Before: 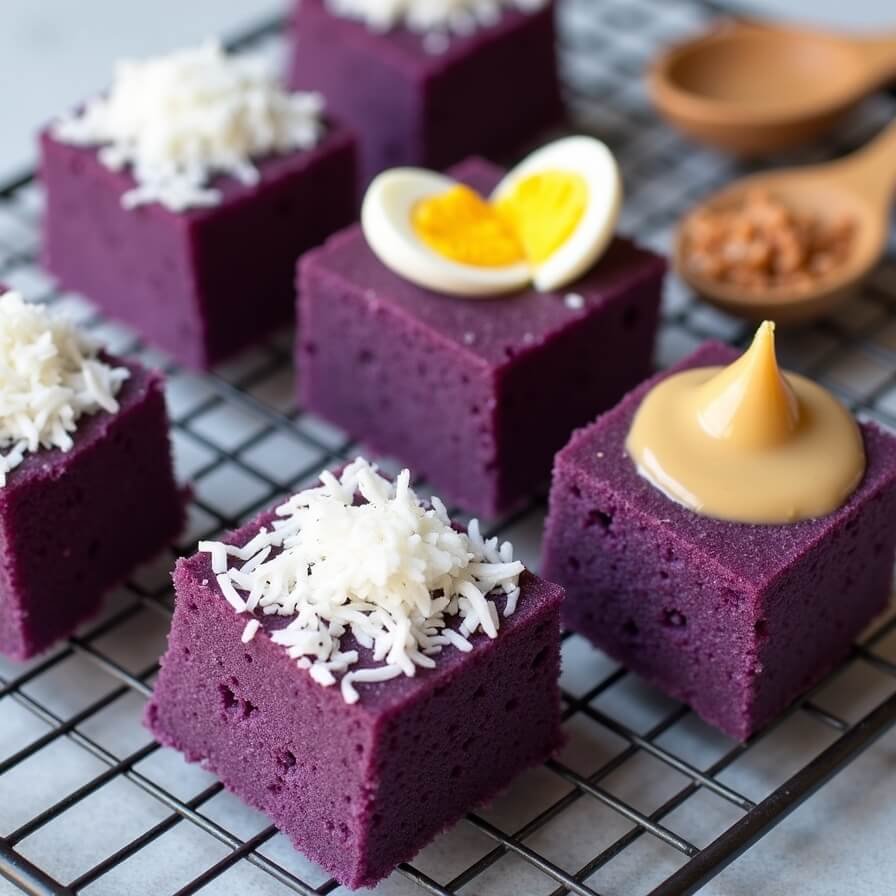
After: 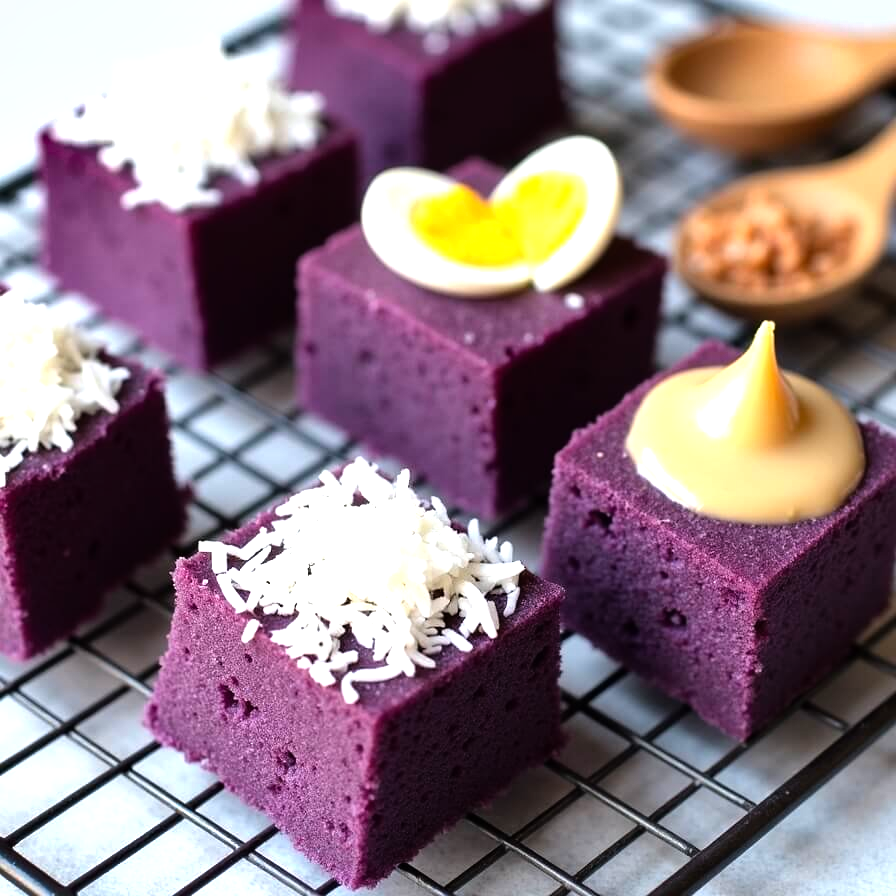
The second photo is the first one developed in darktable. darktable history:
shadows and highlights: soften with gaussian
tone equalizer: -8 EV -0.724 EV, -7 EV -0.674 EV, -6 EV -0.625 EV, -5 EV -0.411 EV, -3 EV 0.384 EV, -2 EV 0.6 EV, -1 EV 0.692 EV, +0 EV 0.722 EV, mask exposure compensation -0.509 EV
levels: levels [0, 0.476, 0.951]
